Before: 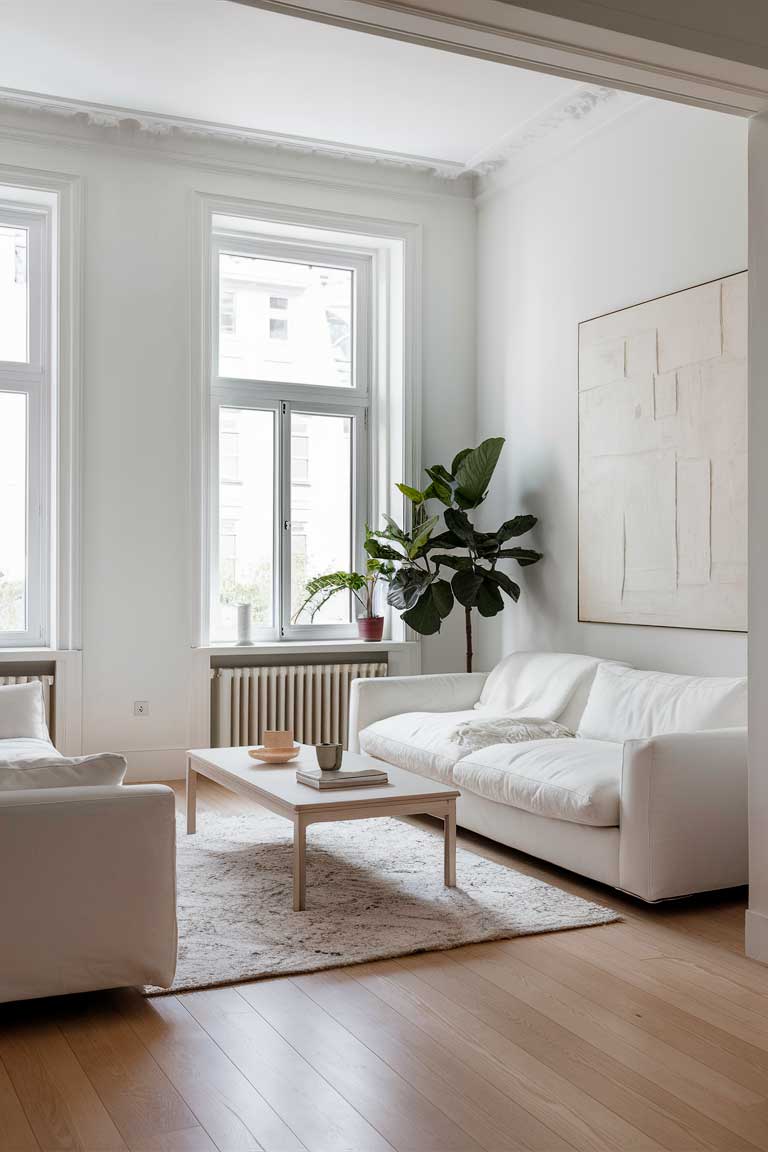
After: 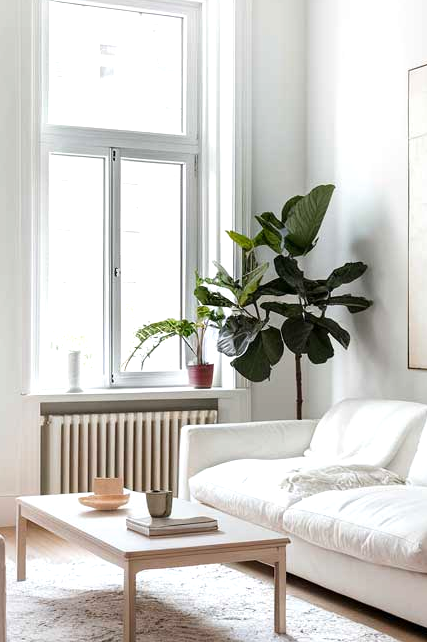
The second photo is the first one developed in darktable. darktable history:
crop and rotate: left 22.207%, top 21.973%, right 22.119%, bottom 22.252%
exposure: exposure 0.521 EV, compensate exposure bias true, compensate highlight preservation false
tone equalizer: on, module defaults
